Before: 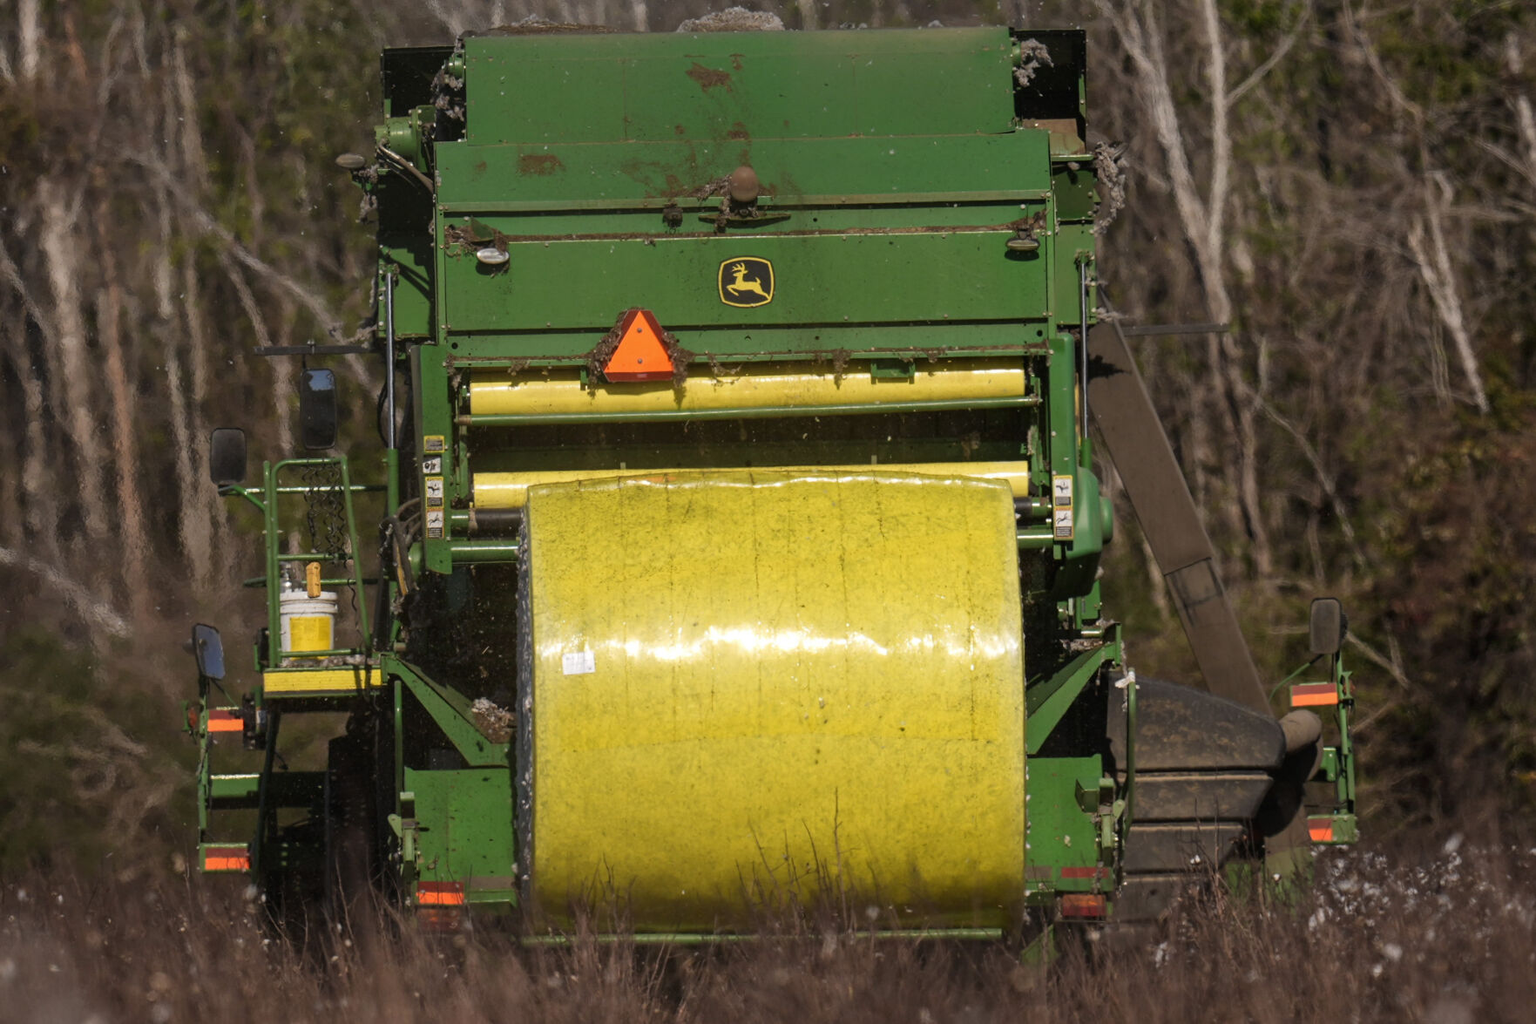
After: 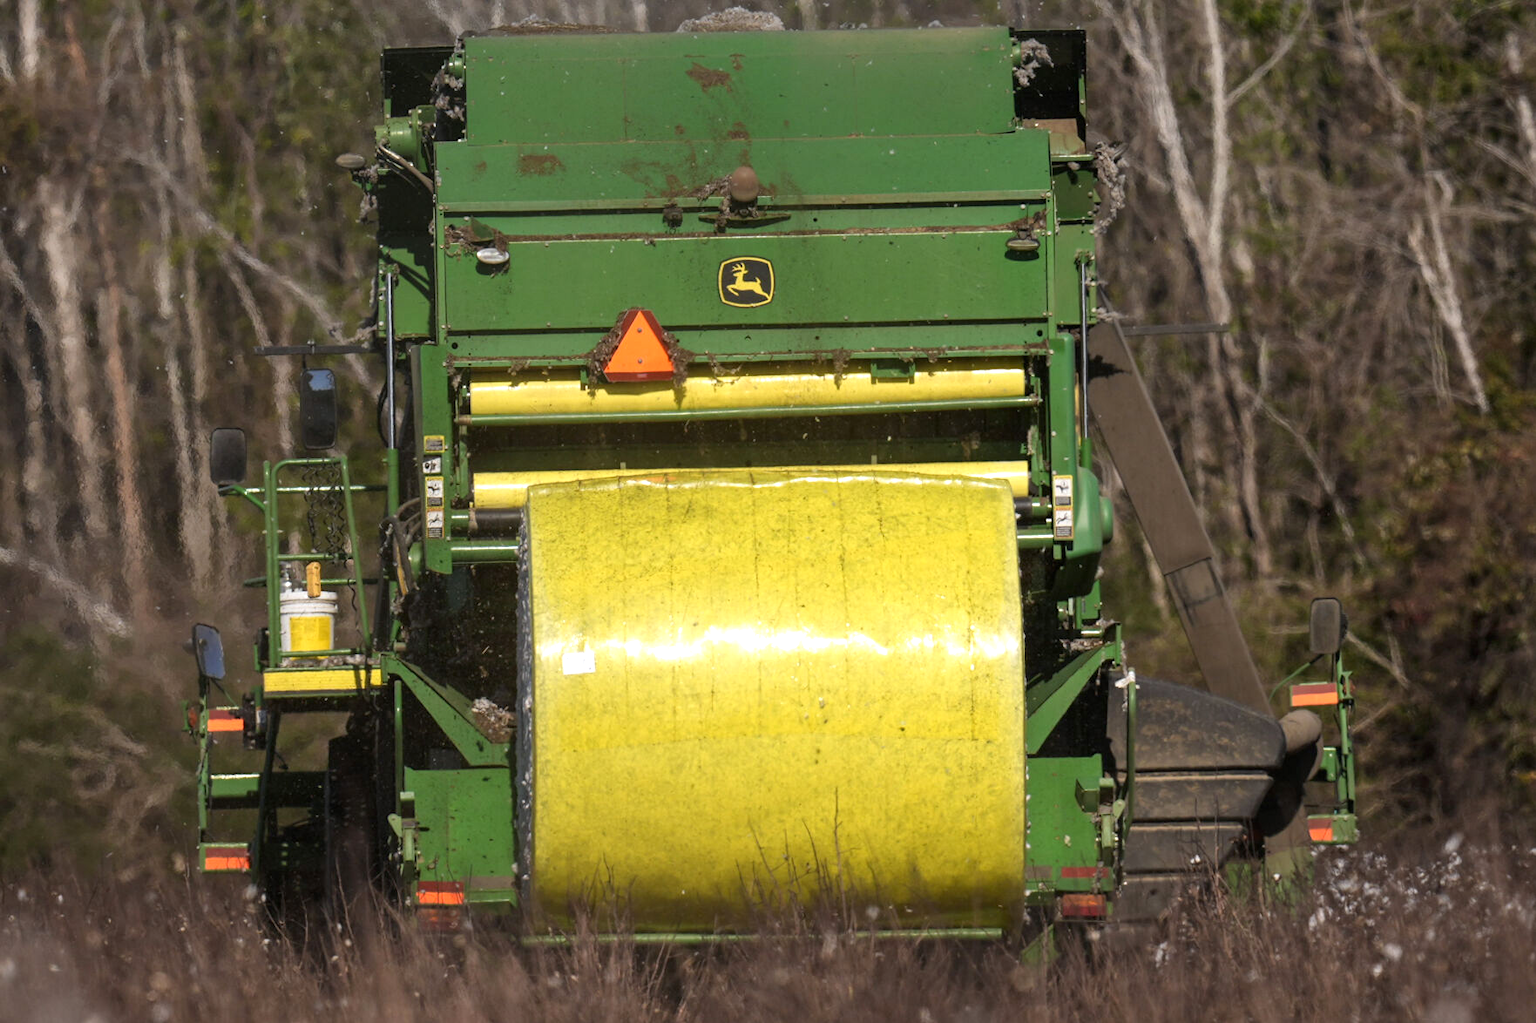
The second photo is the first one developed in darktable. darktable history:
exposure: black level correction 0.001, exposure 0.5 EV, compensate exposure bias true, compensate highlight preservation false
white balance: red 0.982, blue 1.018
